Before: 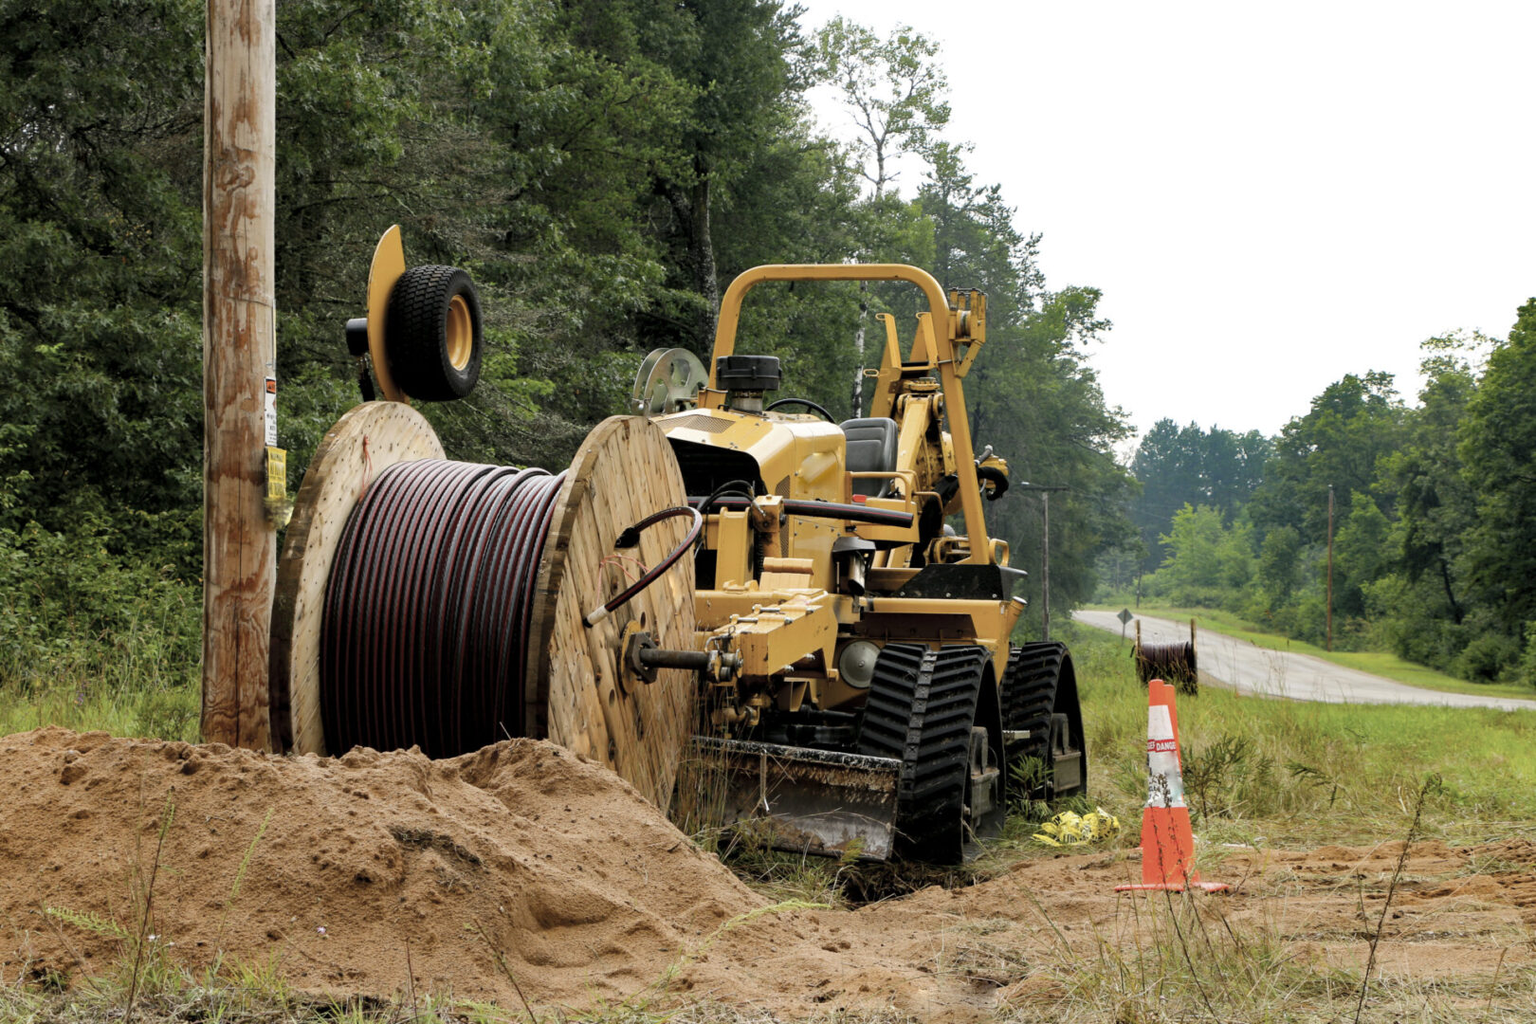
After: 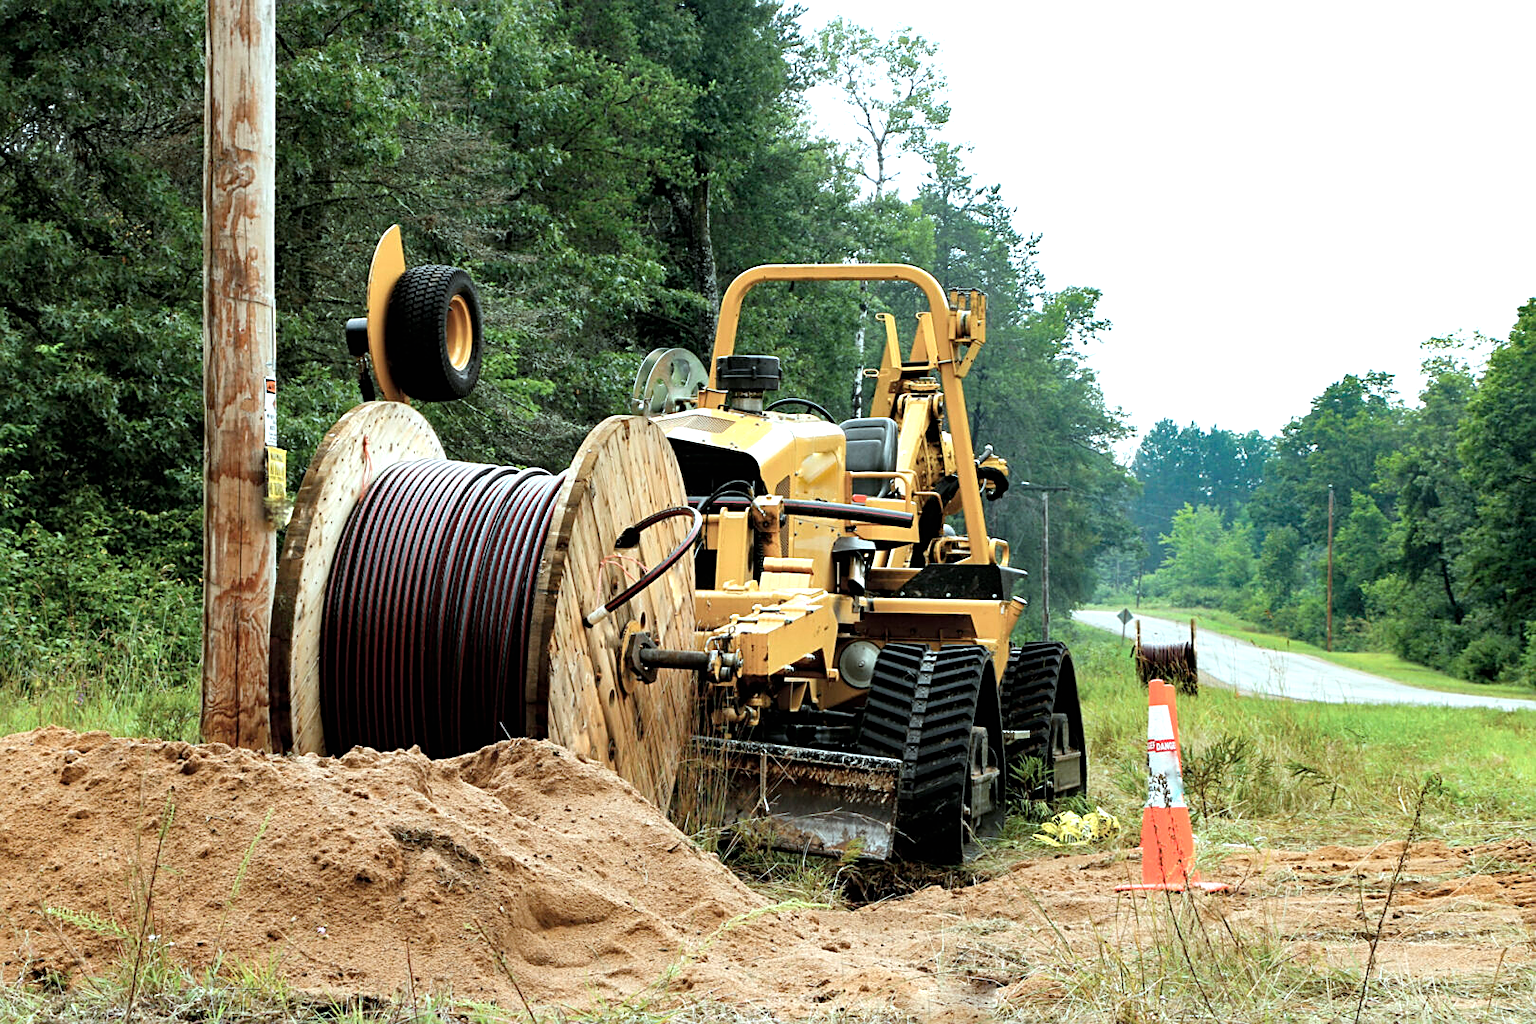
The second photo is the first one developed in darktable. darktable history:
exposure: black level correction 0, exposure 0.691 EV, compensate exposure bias true, compensate highlight preservation false
color correction: highlights a* -9.96, highlights b* -10.04
sharpen: amount 0.489
